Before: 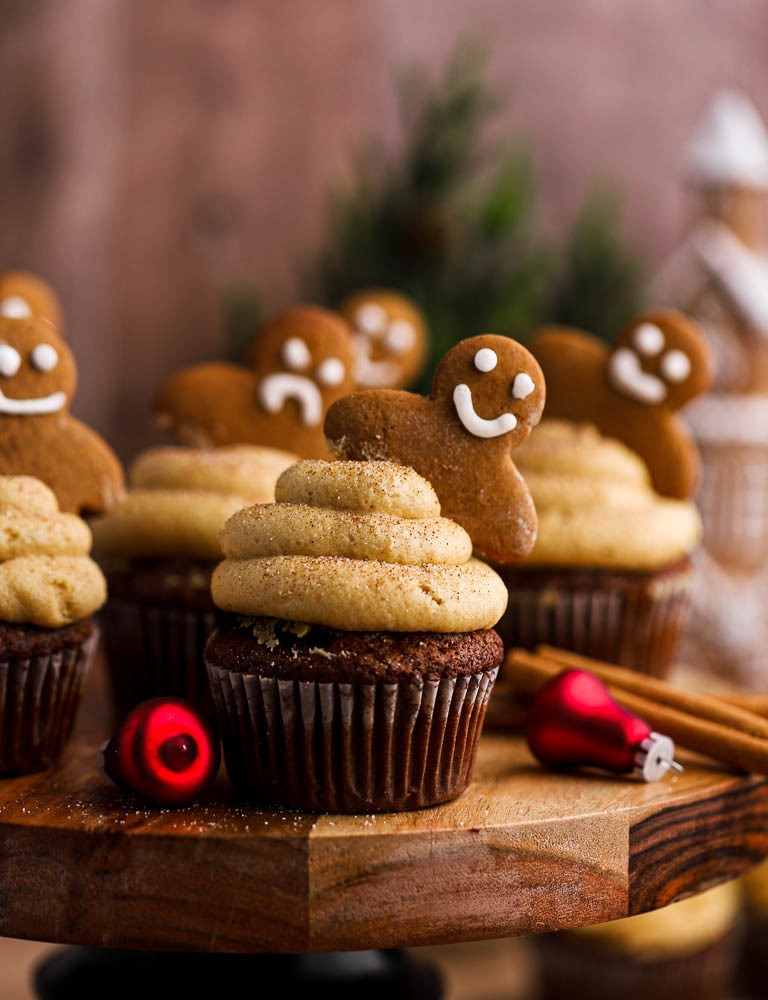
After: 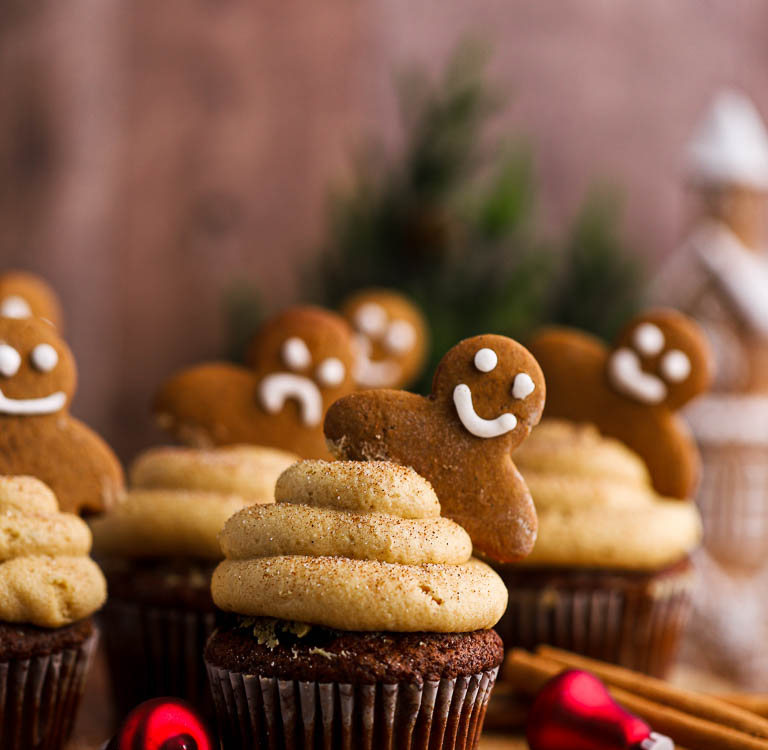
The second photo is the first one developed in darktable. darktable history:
exposure: compensate highlight preservation false
crop: bottom 24.986%
